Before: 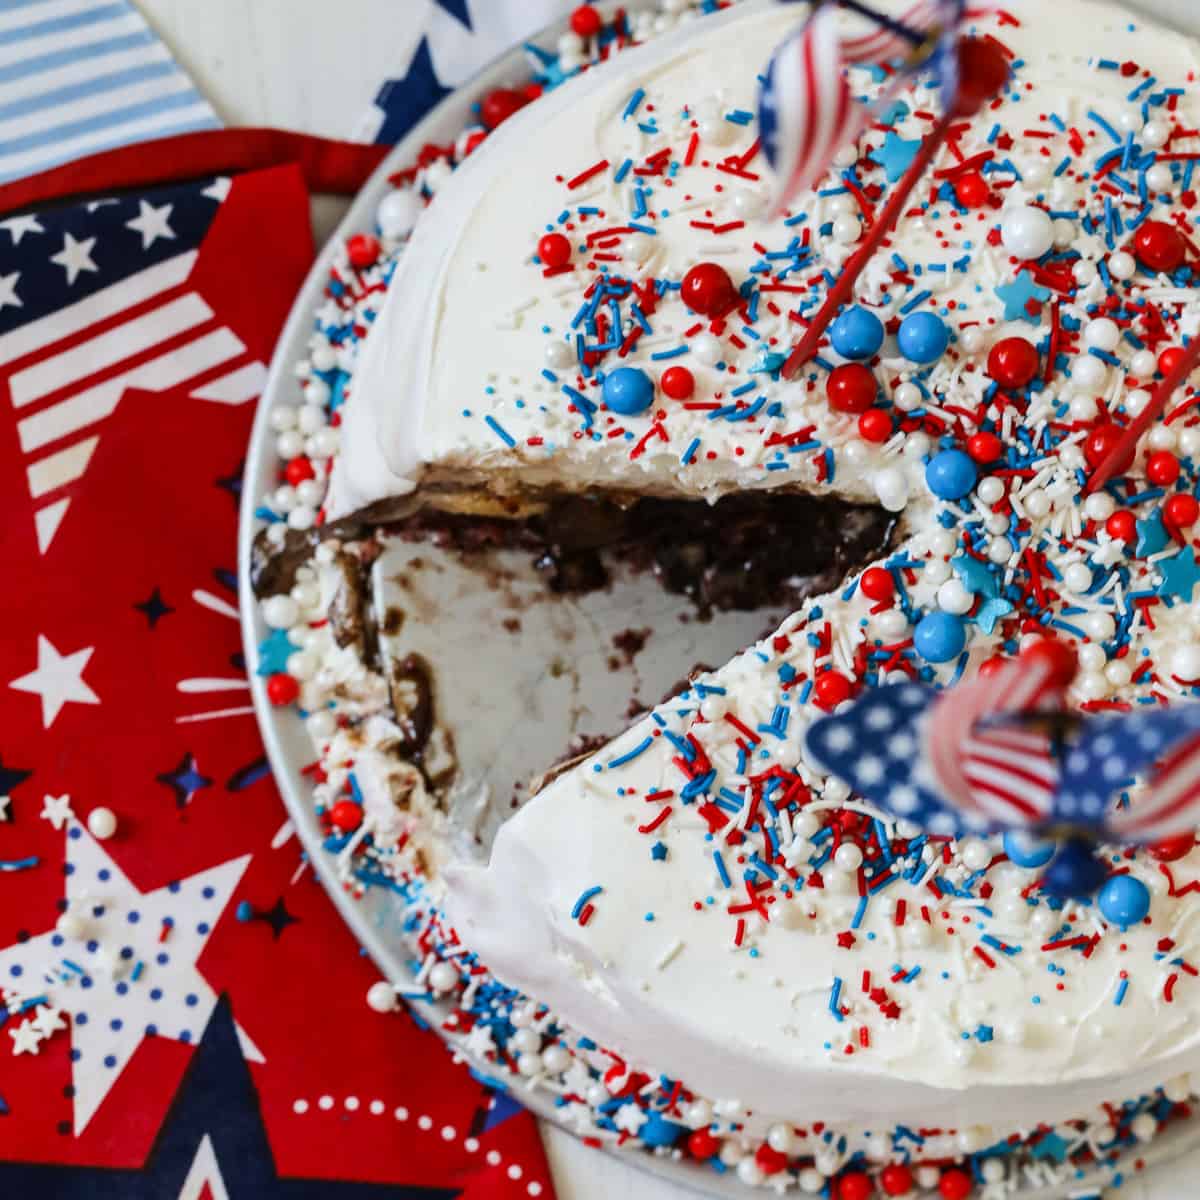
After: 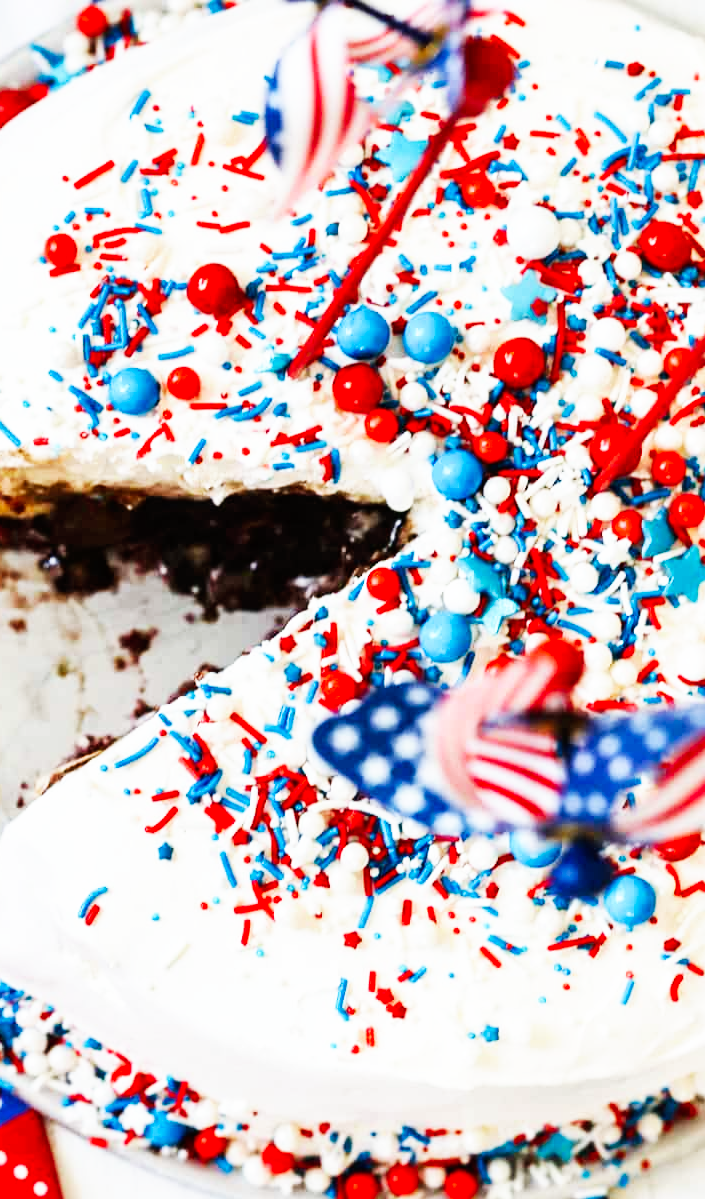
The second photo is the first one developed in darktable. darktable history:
crop: left 41.213%
base curve: curves: ch0 [(0, 0) (0.007, 0.004) (0.027, 0.03) (0.046, 0.07) (0.207, 0.54) (0.442, 0.872) (0.673, 0.972) (1, 1)], preserve colors none
